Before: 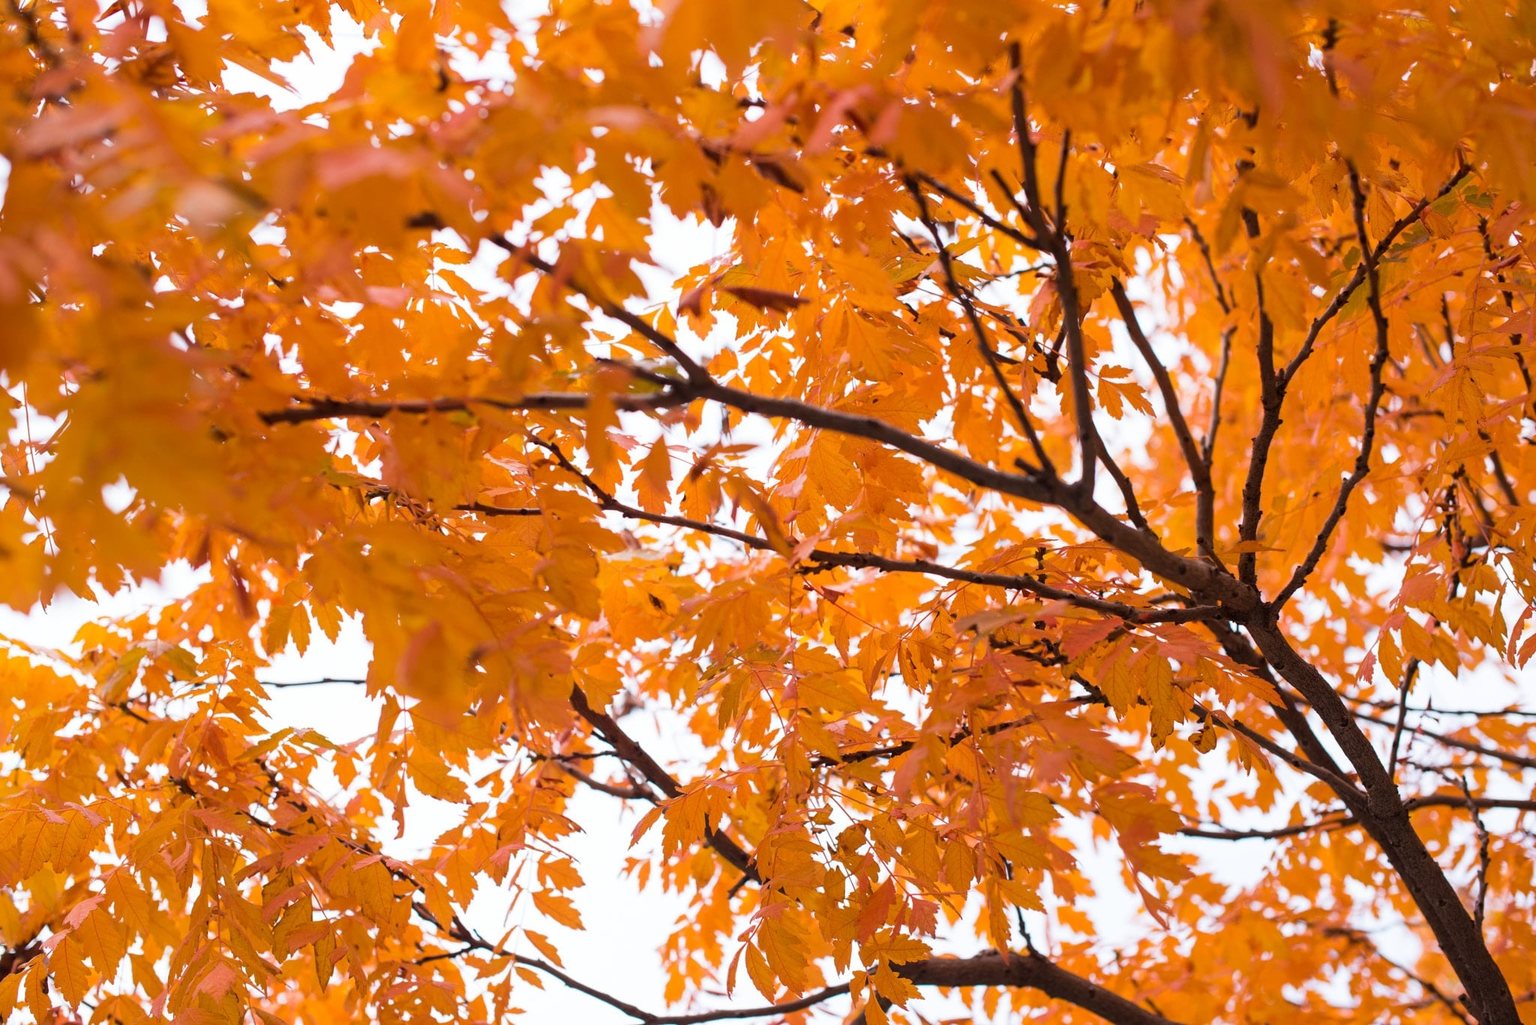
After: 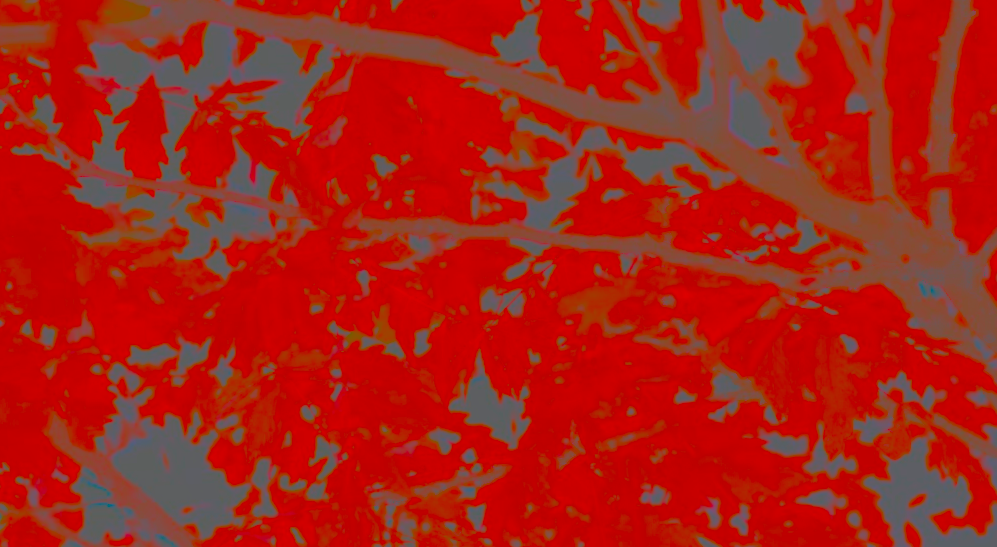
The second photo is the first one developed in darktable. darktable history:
crop: left 35.03%, top 36.625%, right 14.663%, bottom 20.057%
rotate and perspective: rotation -3°, crop left 0.031, crop right 0.968, crop top 0.07, crop bottom 0.93
contrast brightness saturation: contrast -0.99, brightness -0.17, saturation 0.75
